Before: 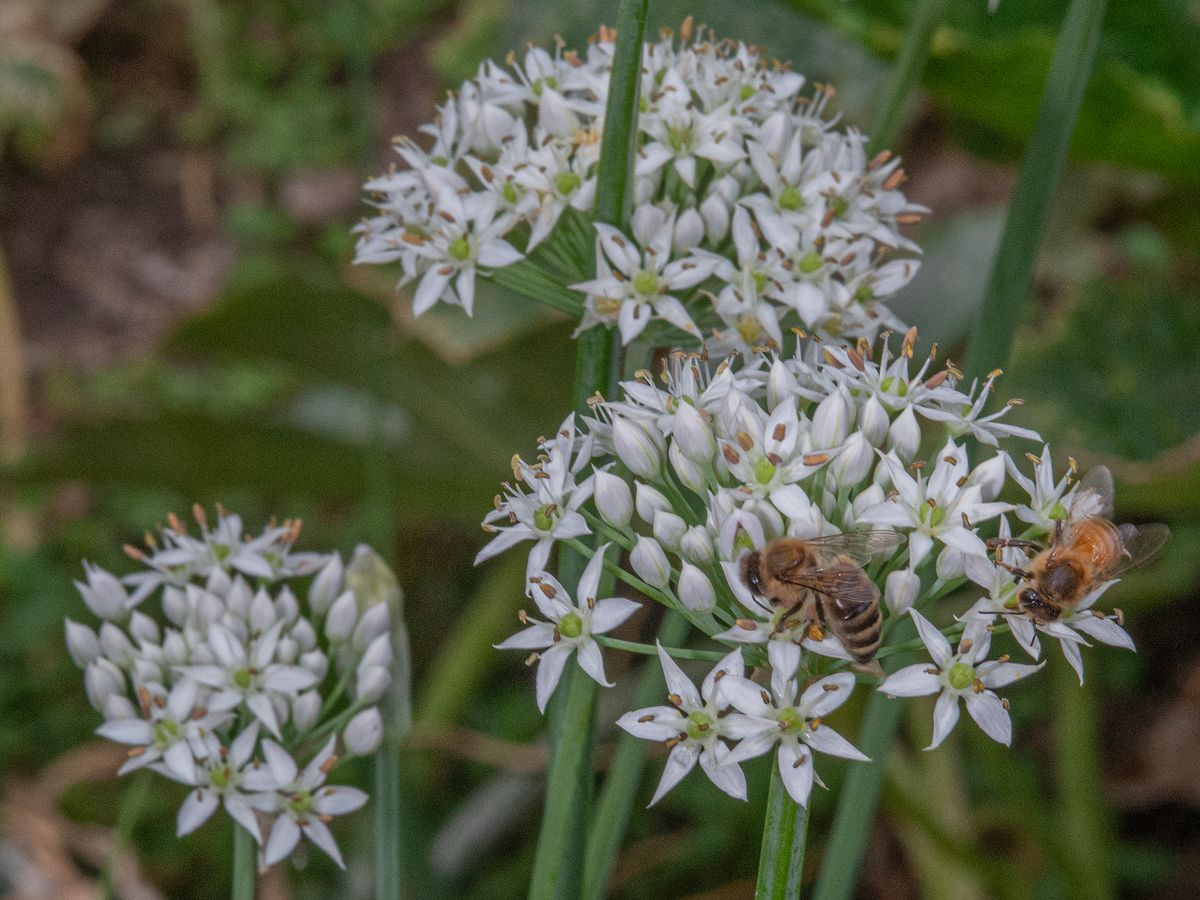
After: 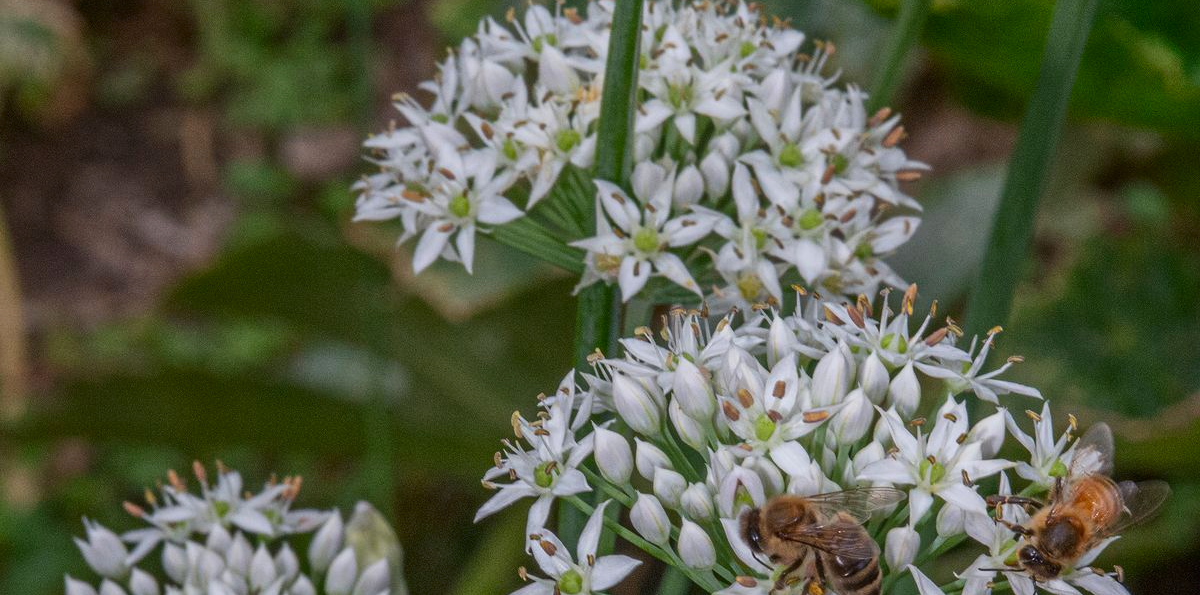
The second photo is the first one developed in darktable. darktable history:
contrast brightness saturation: contrast 0.146, brightness -0.01, saturation 0.098
crop and rotate: top 4.822%, bottom 28.979%
